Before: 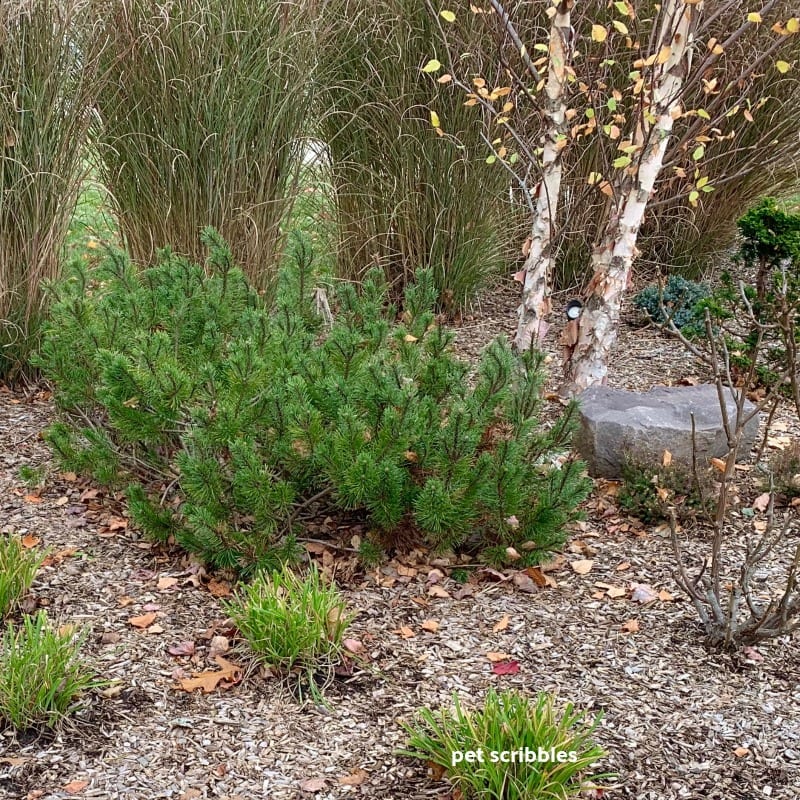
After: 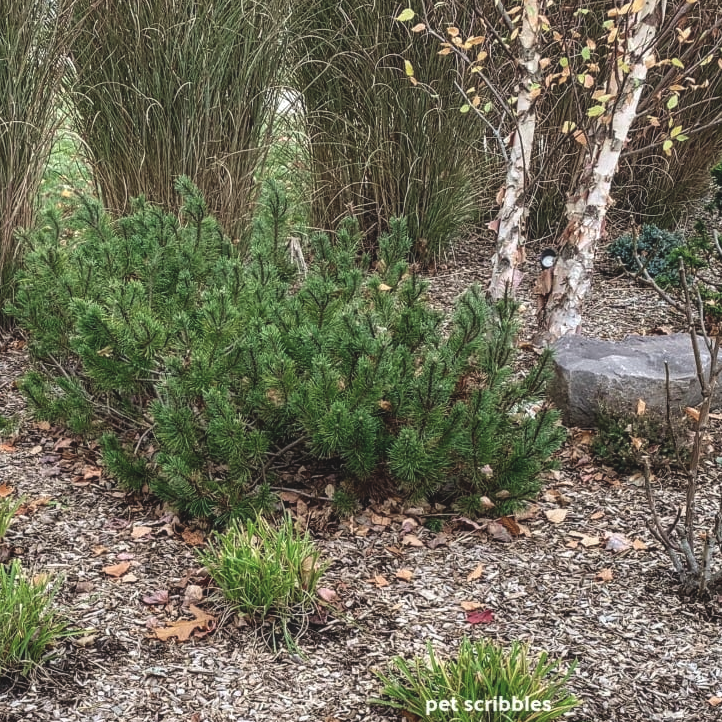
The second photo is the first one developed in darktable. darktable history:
local contrast: highlights 60%, shadows 60%, detail 160%
exposure: black level correction -0.036, exposure -0.497 EV, compensate highlight preservation false
crop: left 3.305%, top 6.436%, right 6.389%, bottom 3.258%
